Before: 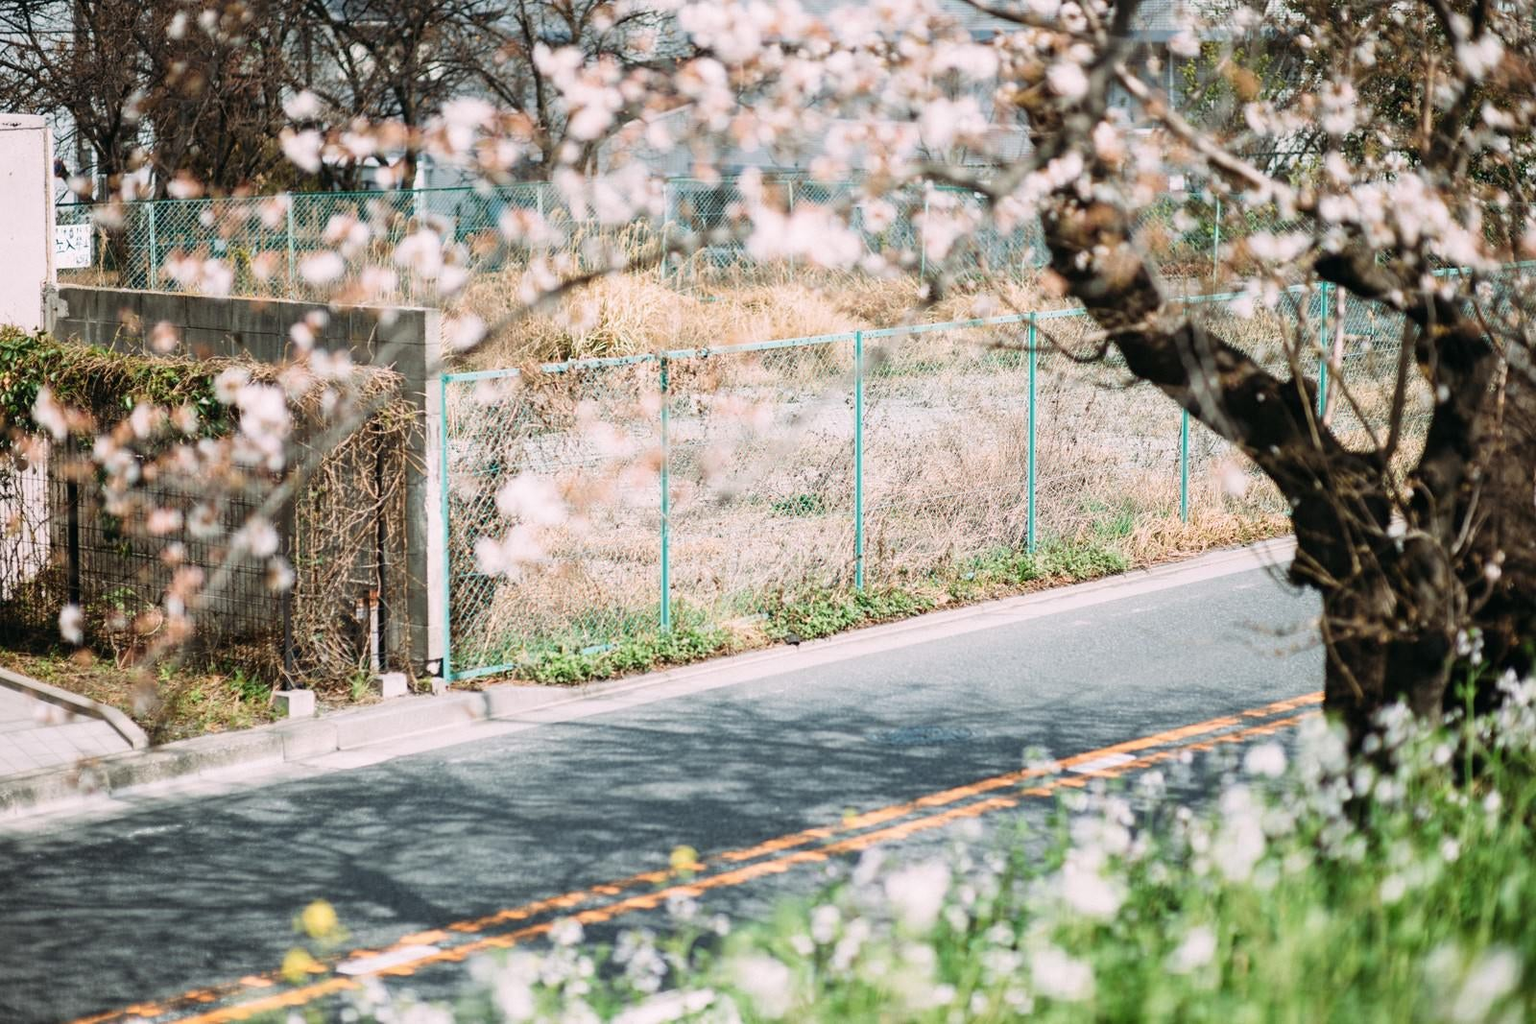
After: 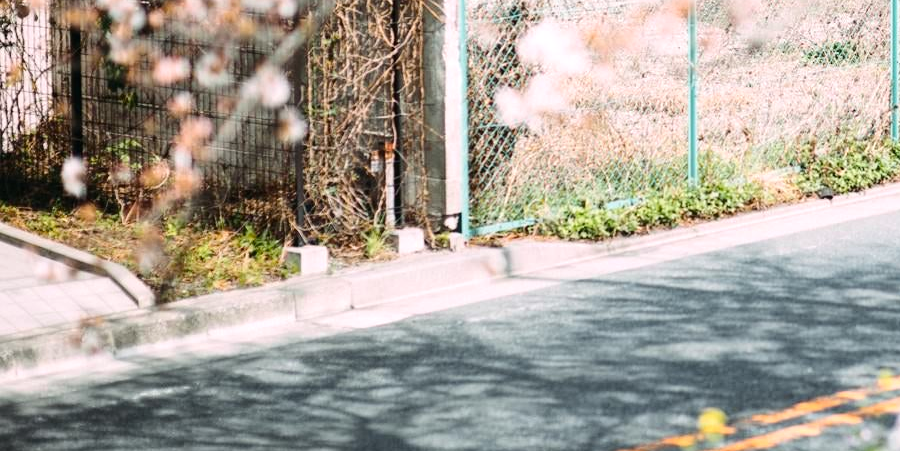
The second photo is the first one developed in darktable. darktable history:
crop: top 44.416%, right 43.714%, bottom 12.905%
tone curve: curves: ch0 [(0, 0.003) (0.117, 0.101) (0.257, 0.246) (0.408, 0.432) (0.611, 0.653) (0.824, 0.846) (1, 1)]; ch1 [(0, 0) (0.227, 0.197) (0.405, 0.421) (0.501, 0.501) (0.522, 0.53) (0.563, 0.572) (0.589, 0.611) (0.699, 0.709) (0.976, 0.992)]; ch2 [(0, 0) (0.208, 0.176) (0.377, 0.38) (0.5, 0.5) (0.537, 0.534) (0.571, 0.576) (0.681, 0.746) (1, 1)], color space Lab, independent channels, preserve colors none
levels: levels [0, 0.476, 0.951]
